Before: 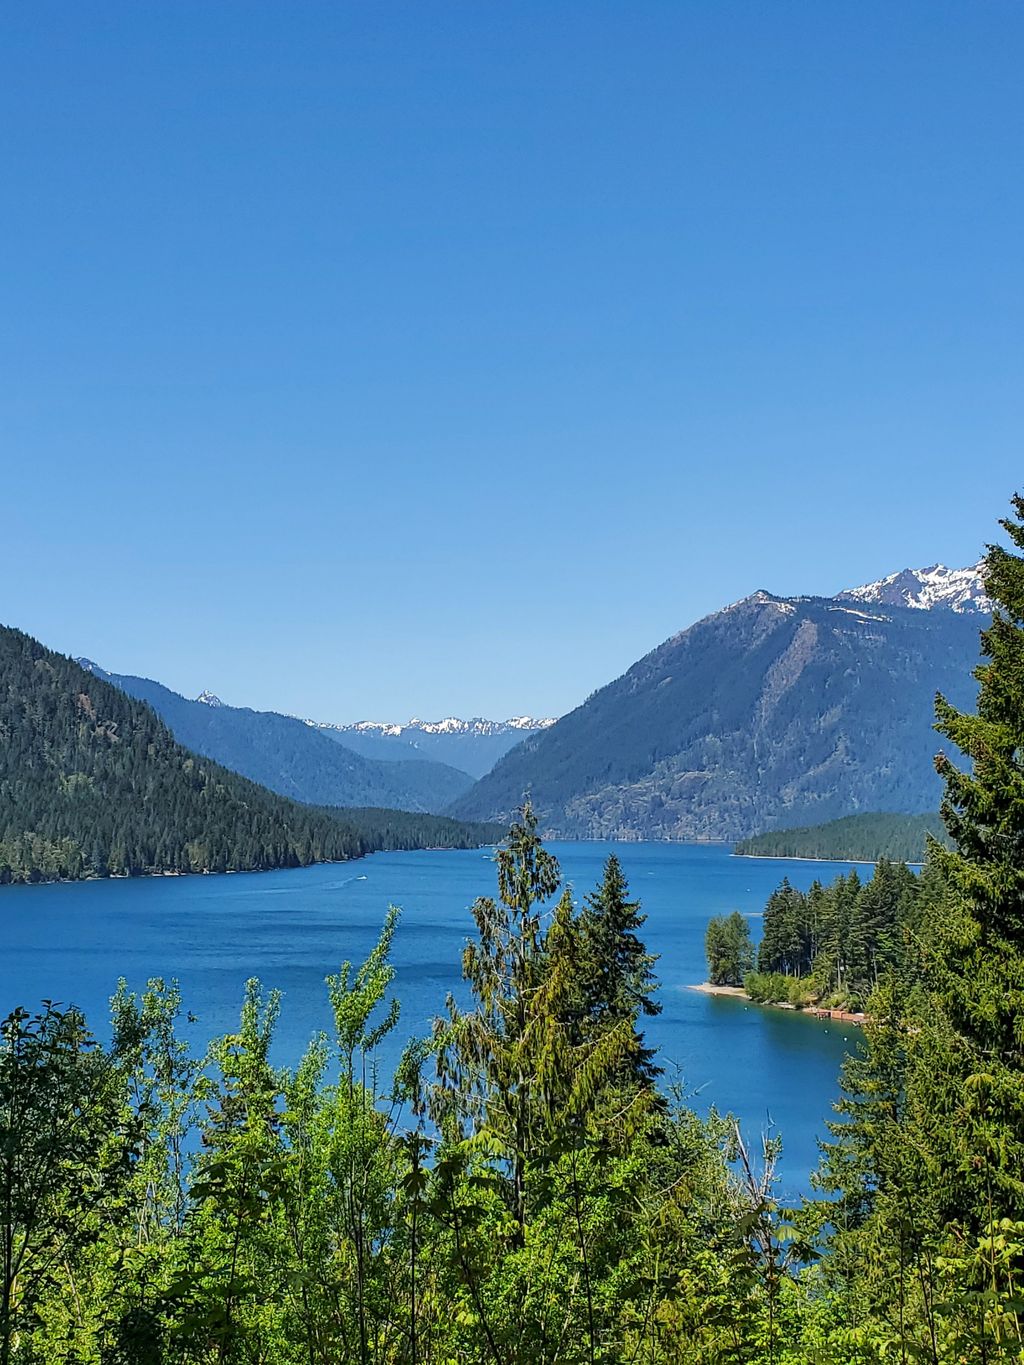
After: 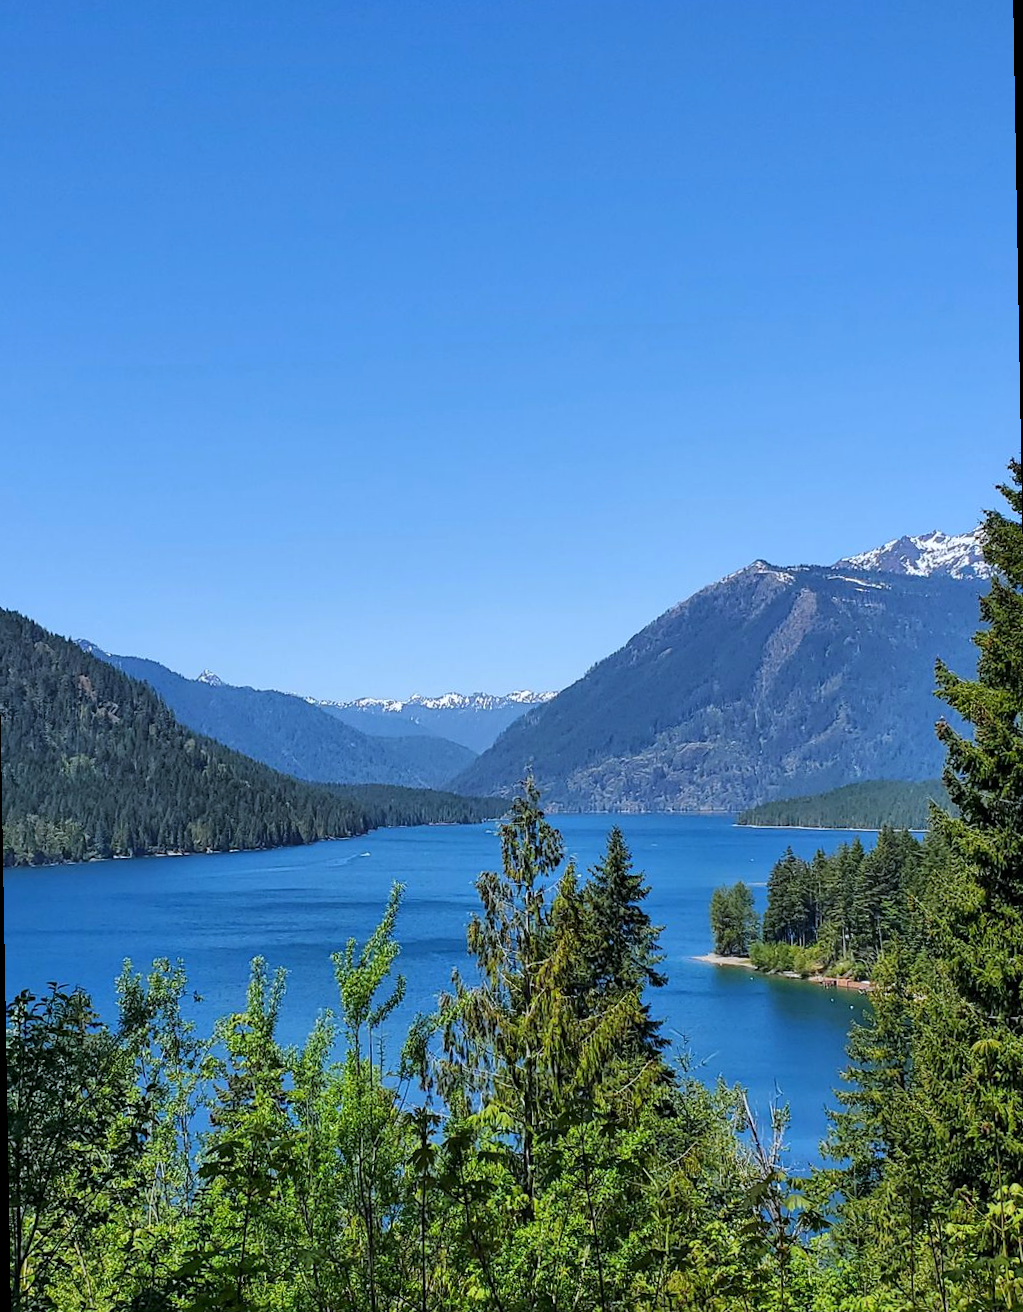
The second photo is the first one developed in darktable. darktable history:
white balance: red 0.954, blue 1.079
rotate and perspective: rotation -1°, crop left 0.011, crop right 0.989, crop top 0.025, crop bottom 0.975
